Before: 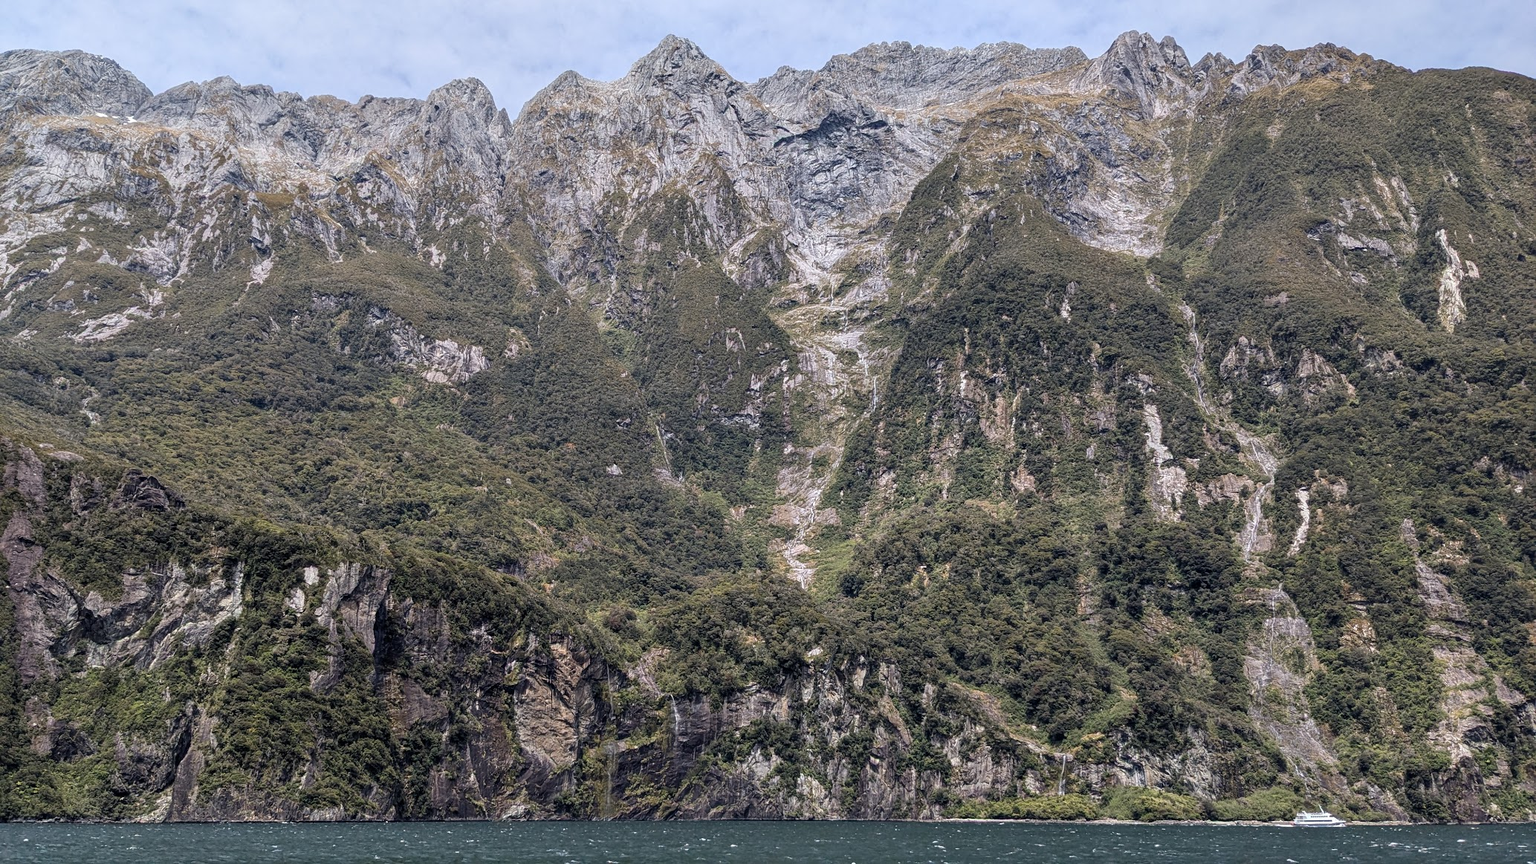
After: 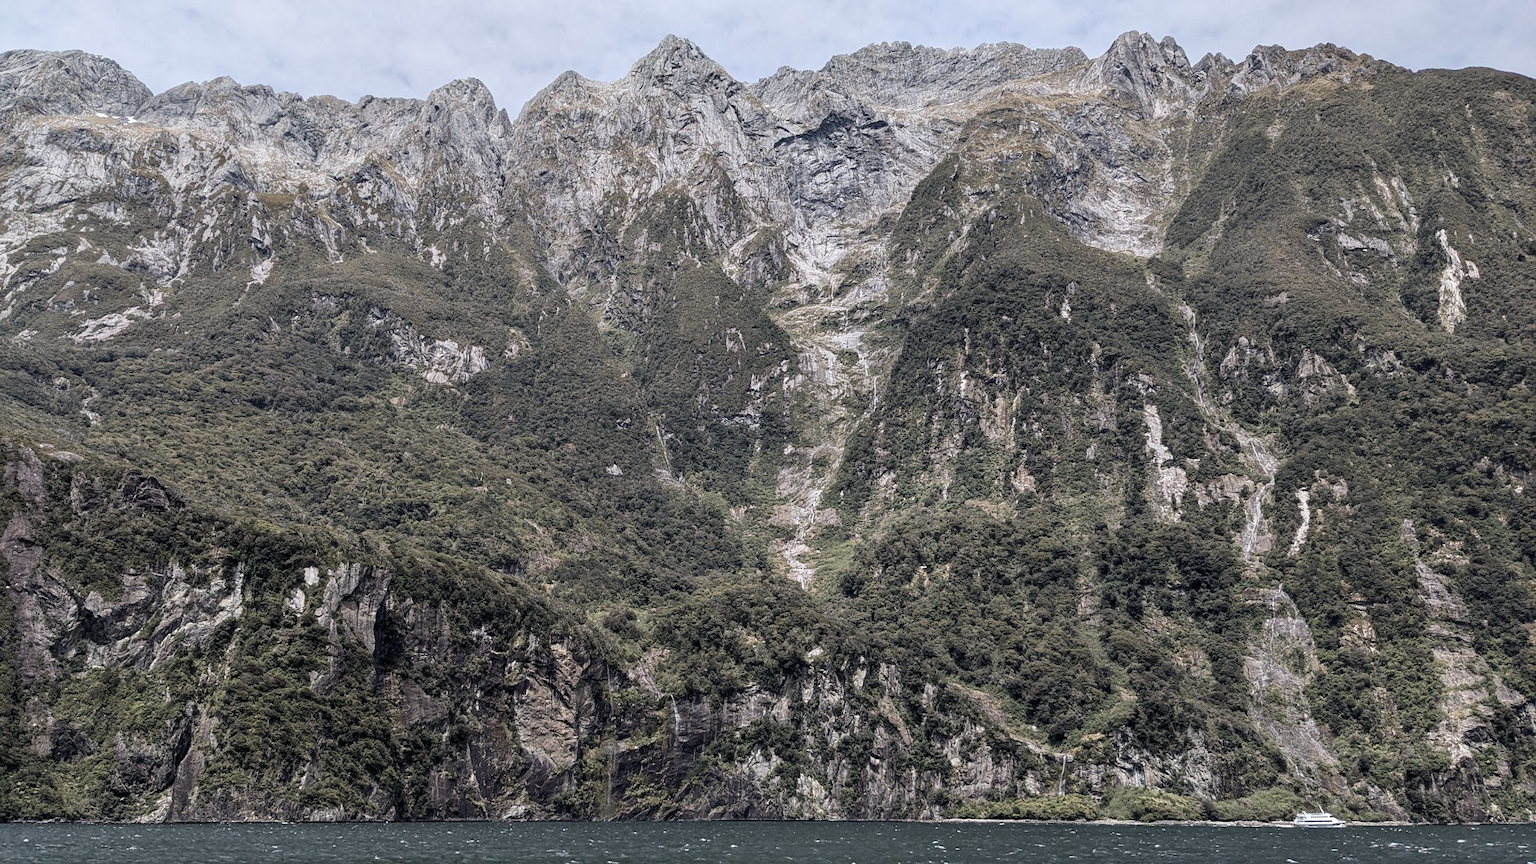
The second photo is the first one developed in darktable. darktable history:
contrast brightness saturation: contrast 0.096, saturation -0.351
